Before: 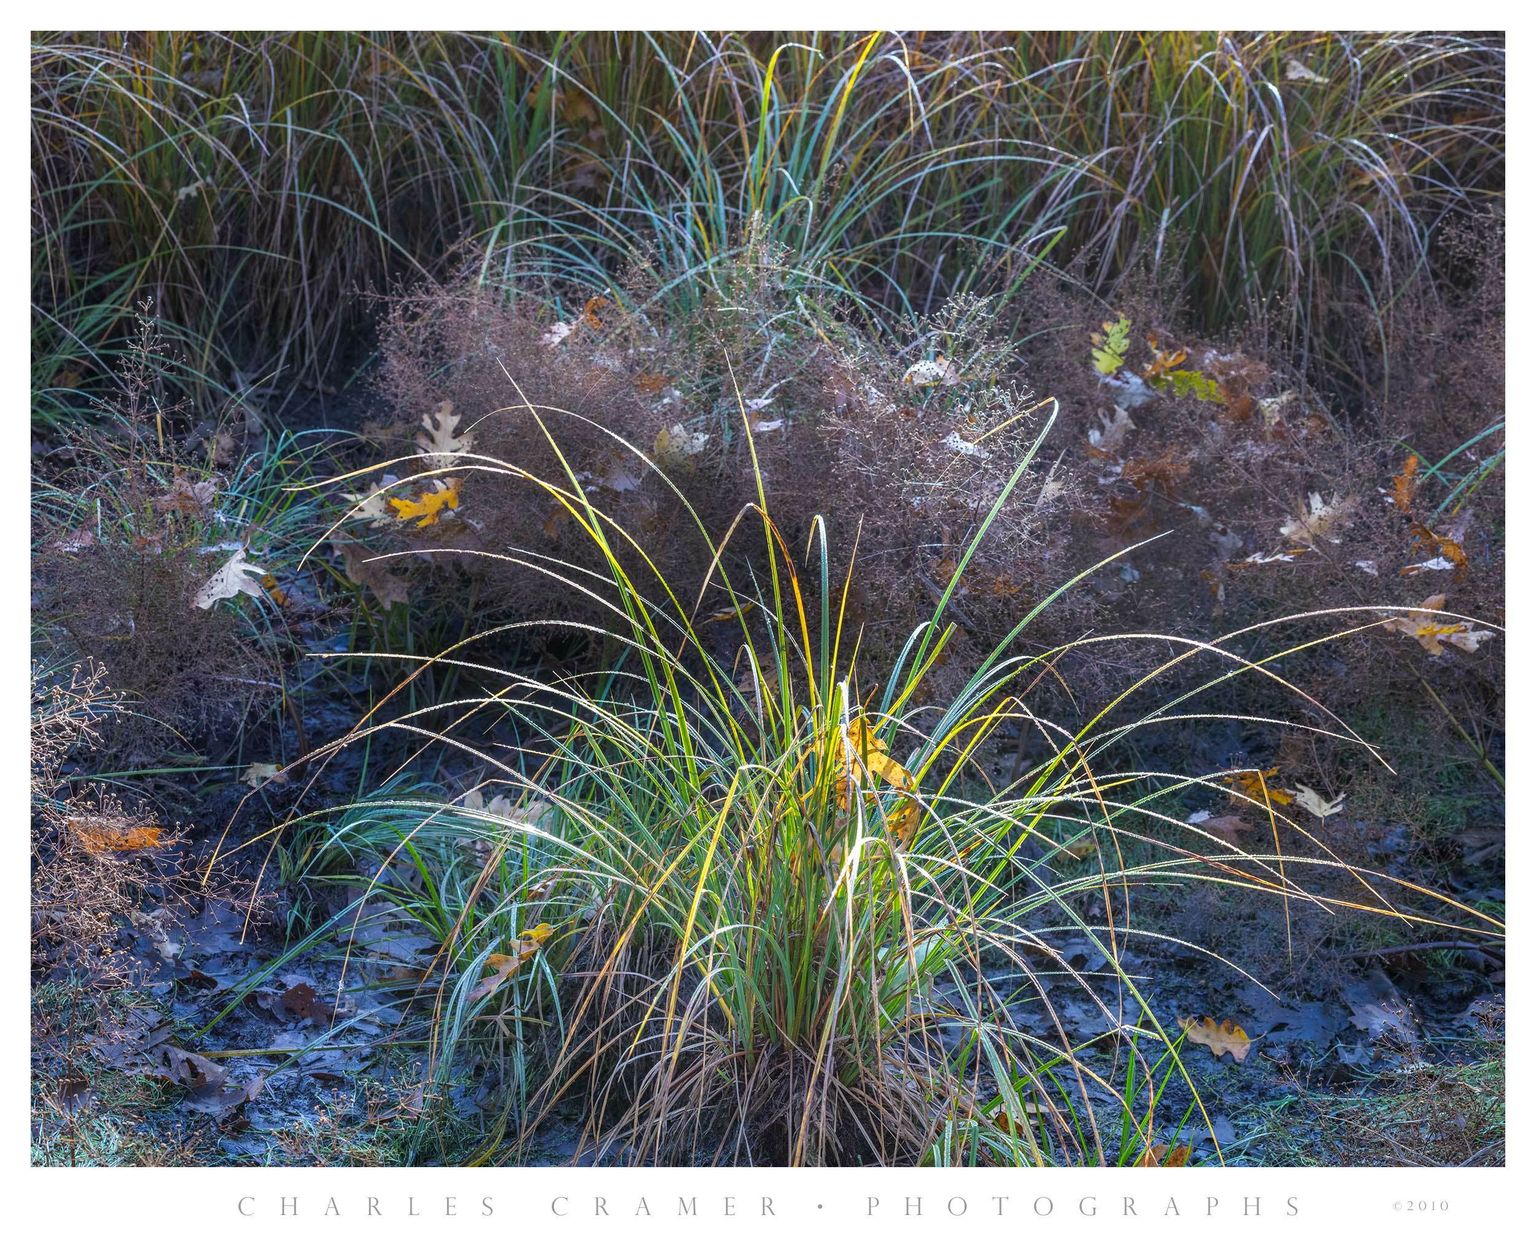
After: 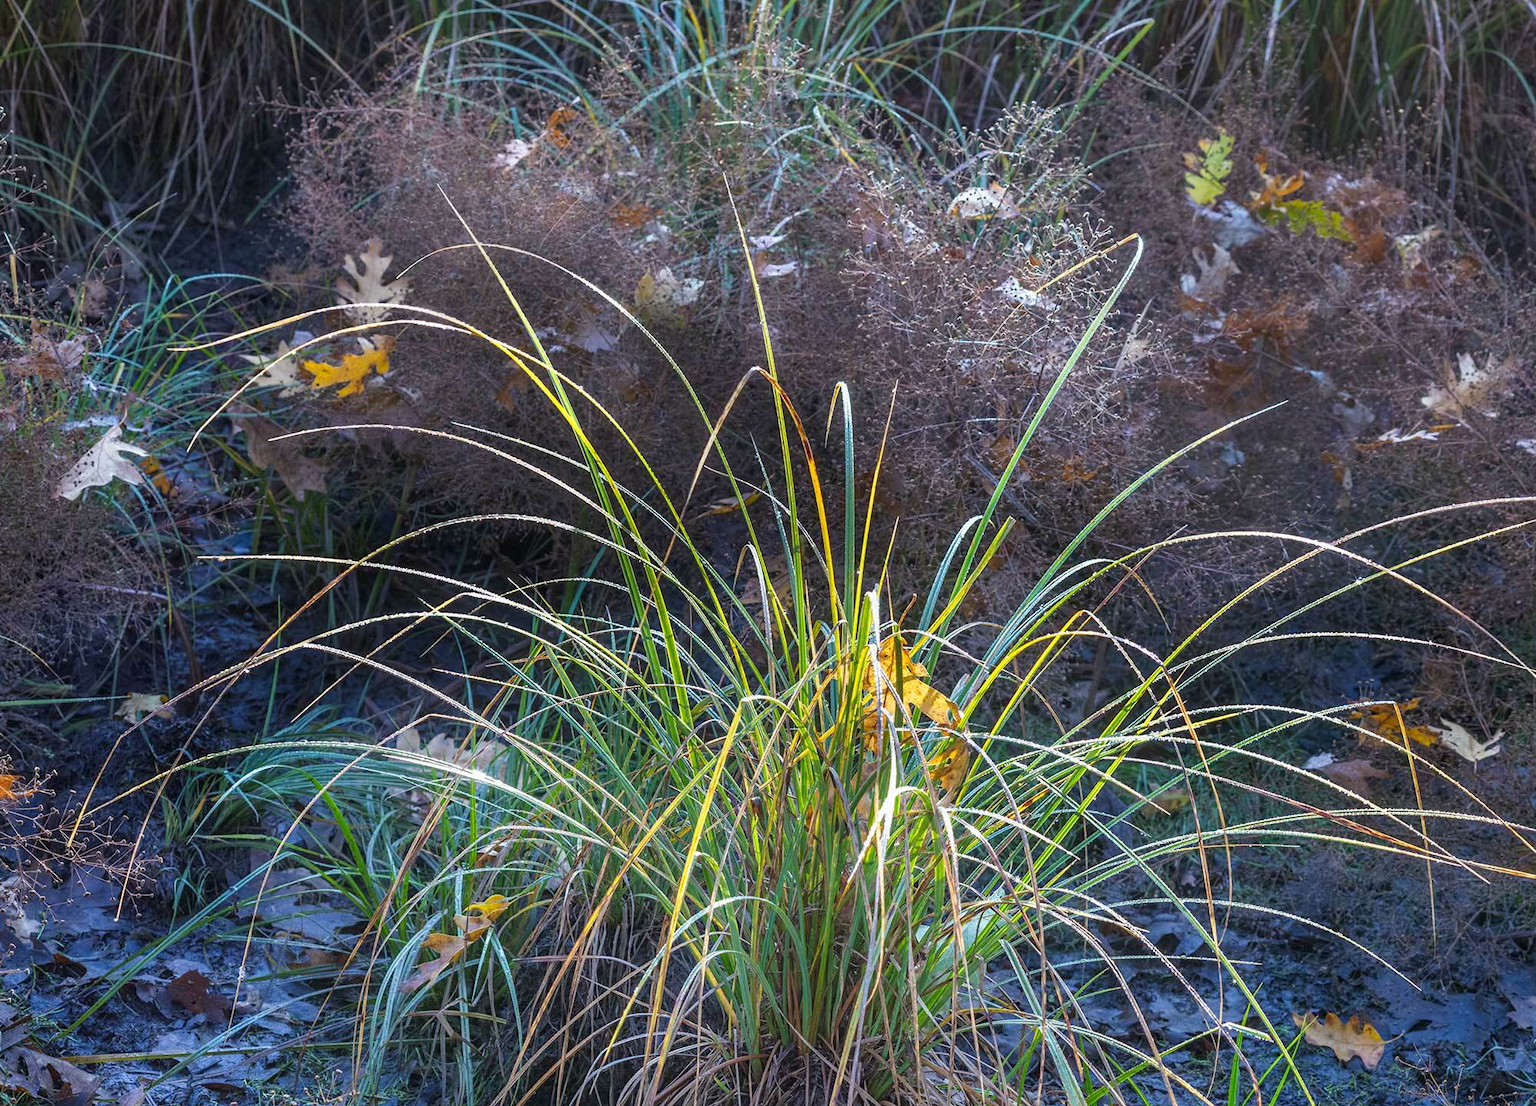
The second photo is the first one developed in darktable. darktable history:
crop: left 9.69%, top 16.971%, right 10.706%, bottom 12.386%
levels: mode automatic, levels [0.072, 0.414, 0.976]
exposure: compensate highlight preservation false
